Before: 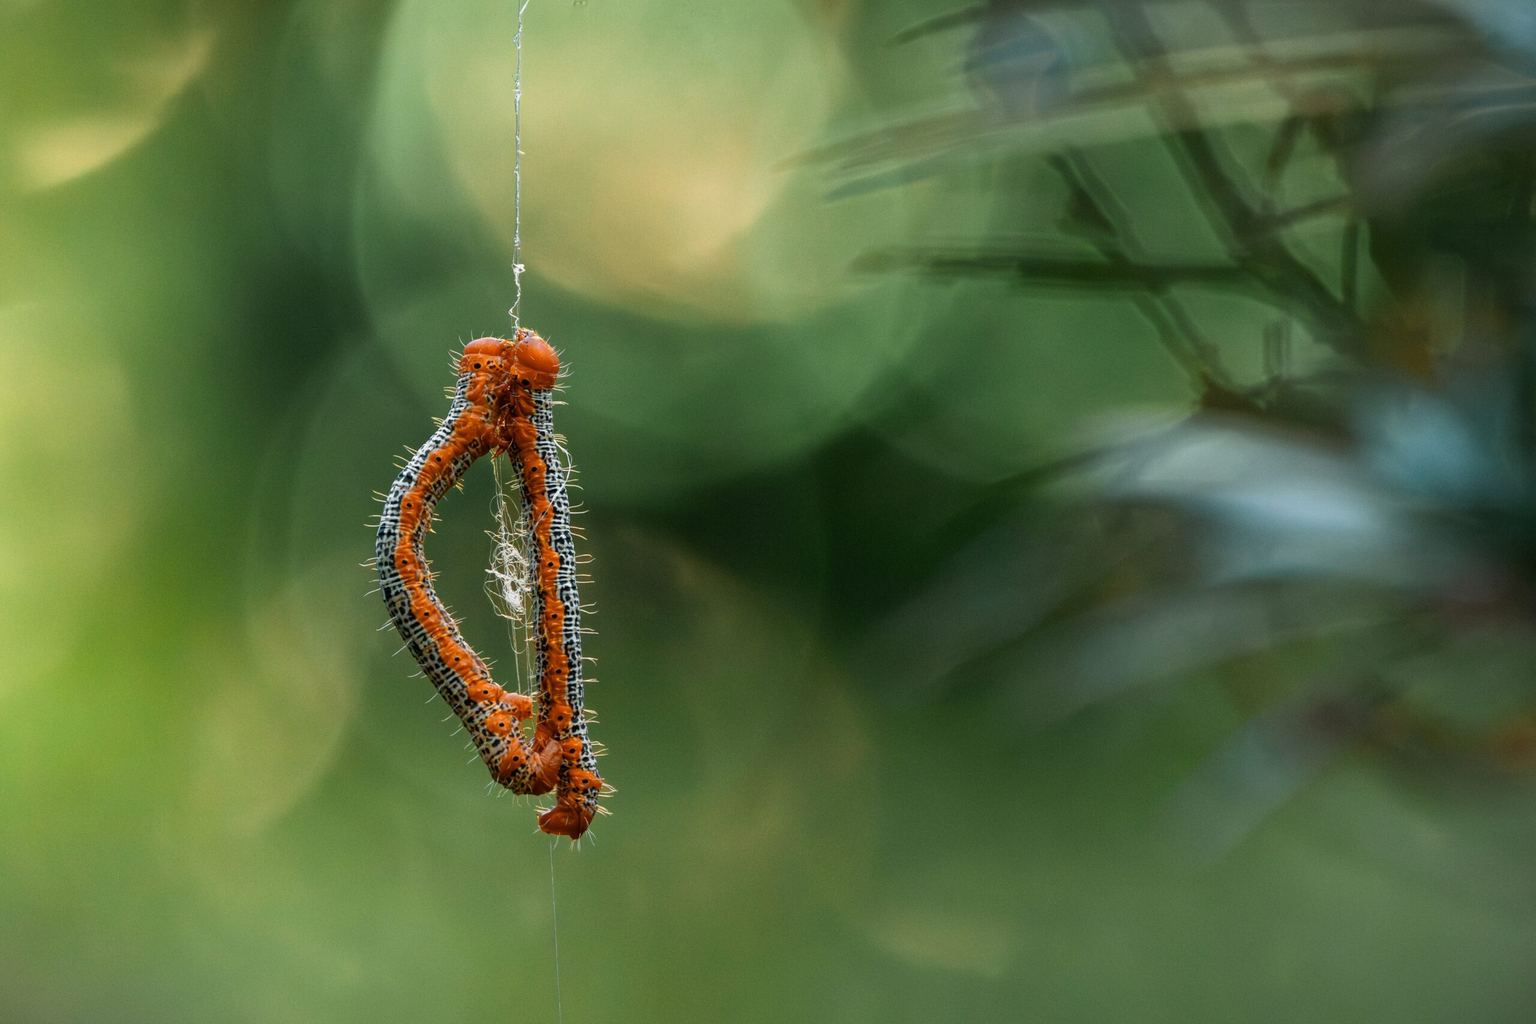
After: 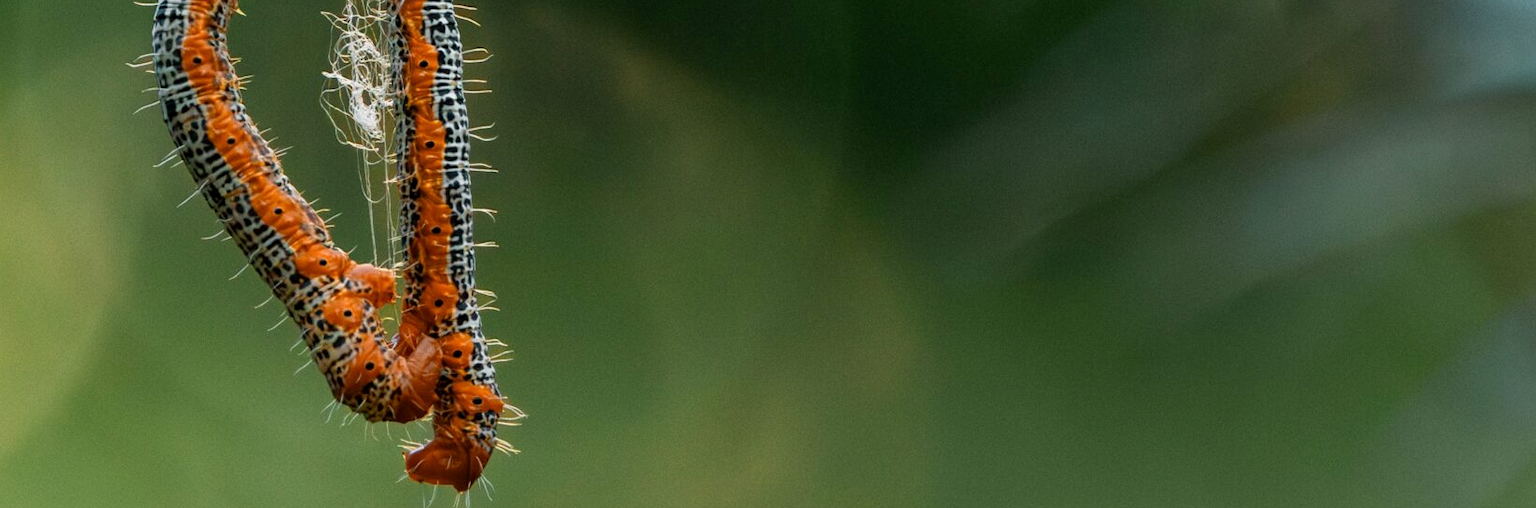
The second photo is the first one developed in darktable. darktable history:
crop: left 18.091%, top 51.13%, right 17.525%, bottom 16.85%
exposure: black level correction 0.001, compensate highlight preservation false
